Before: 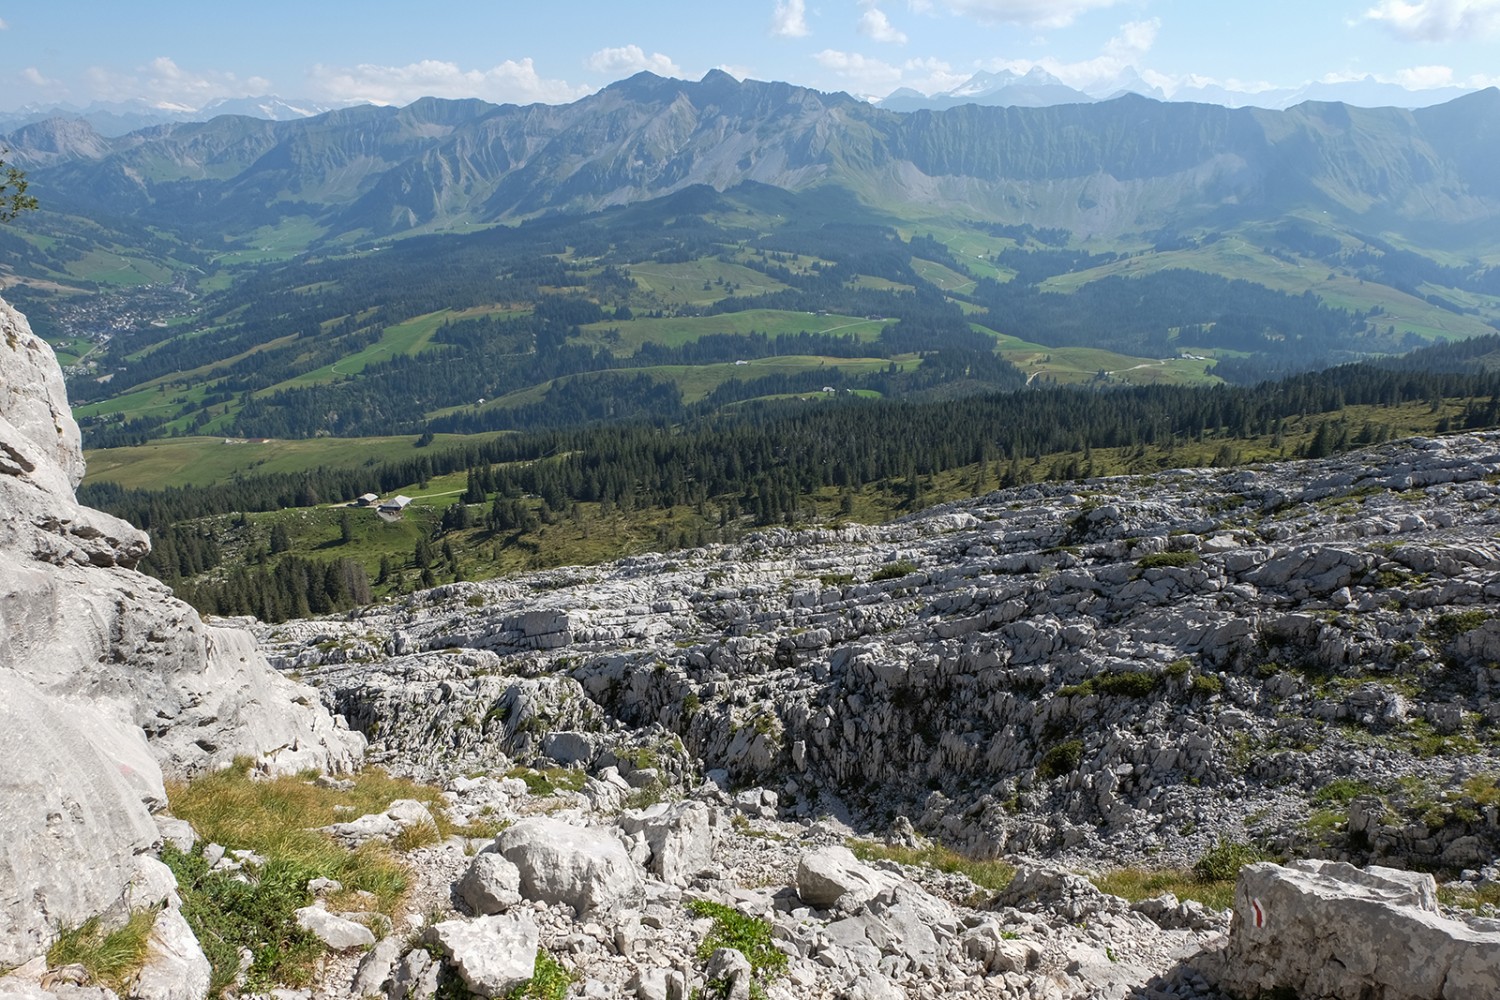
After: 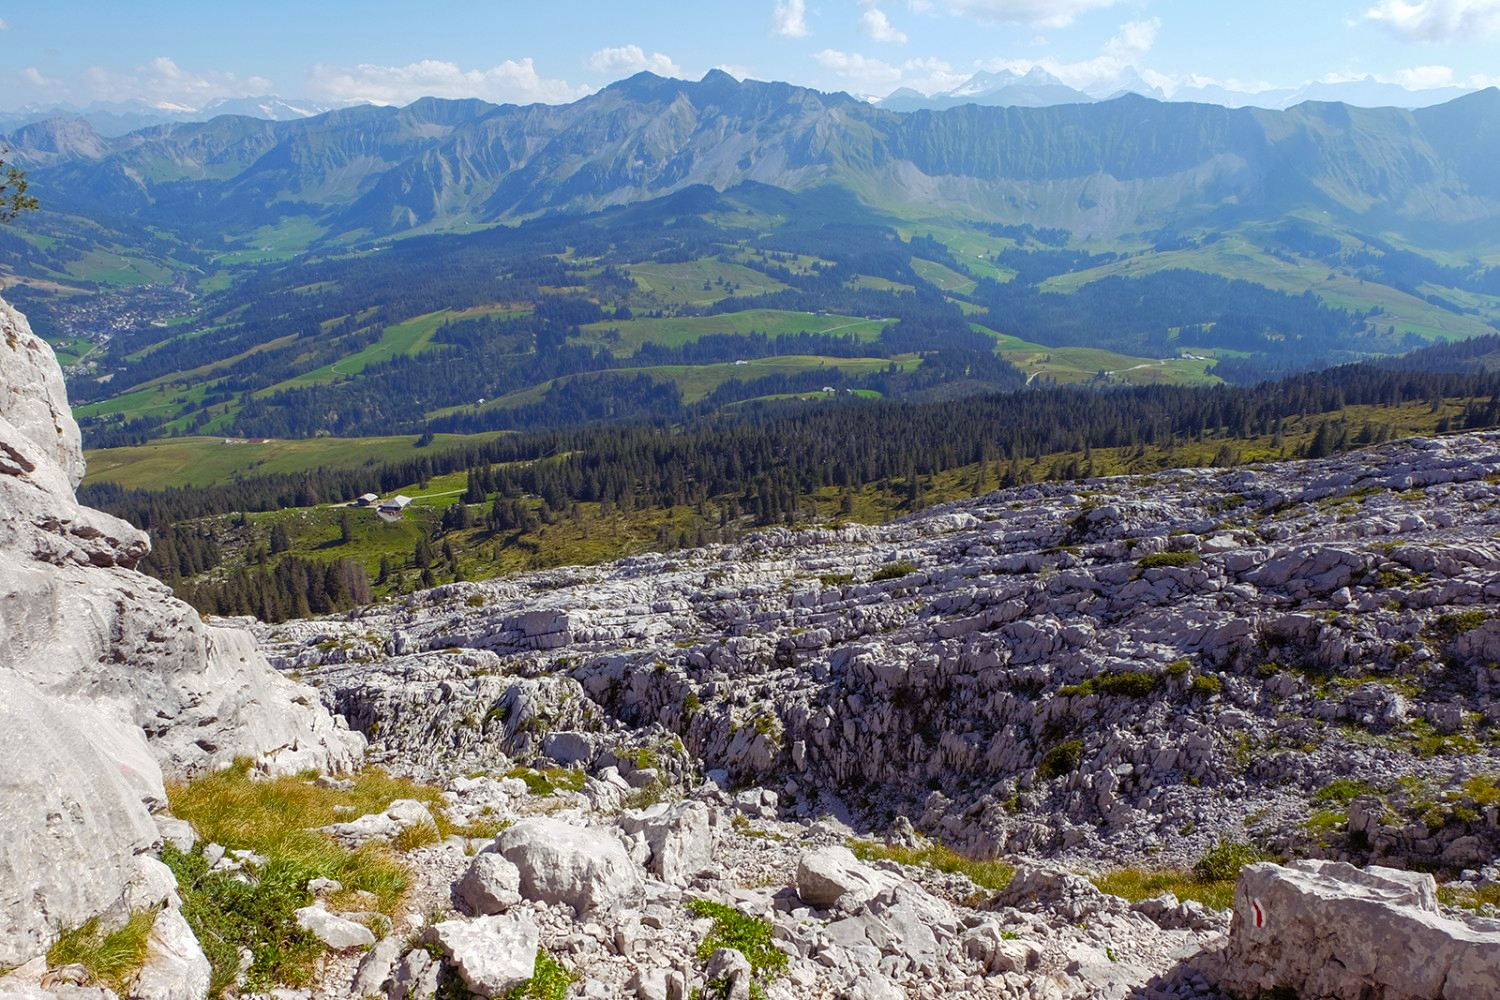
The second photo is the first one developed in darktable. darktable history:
color balance rgb: shadows lift › luminance 0.469%, shadows lift › chroma 6.831%, shadows lift › hue 302.93°, perceptual saturation grading › global saturation 27.219%, perceptual saturation grading › highlights -28.164%, perceptual saturation grading › mid-tones 15.503%, perceptual saturation grading › shadows 33.917%, global vibrance 20%
tone equalizer: edges refinement/feathering 500, mask exposure compensation -1.57 EV, preserve details no
